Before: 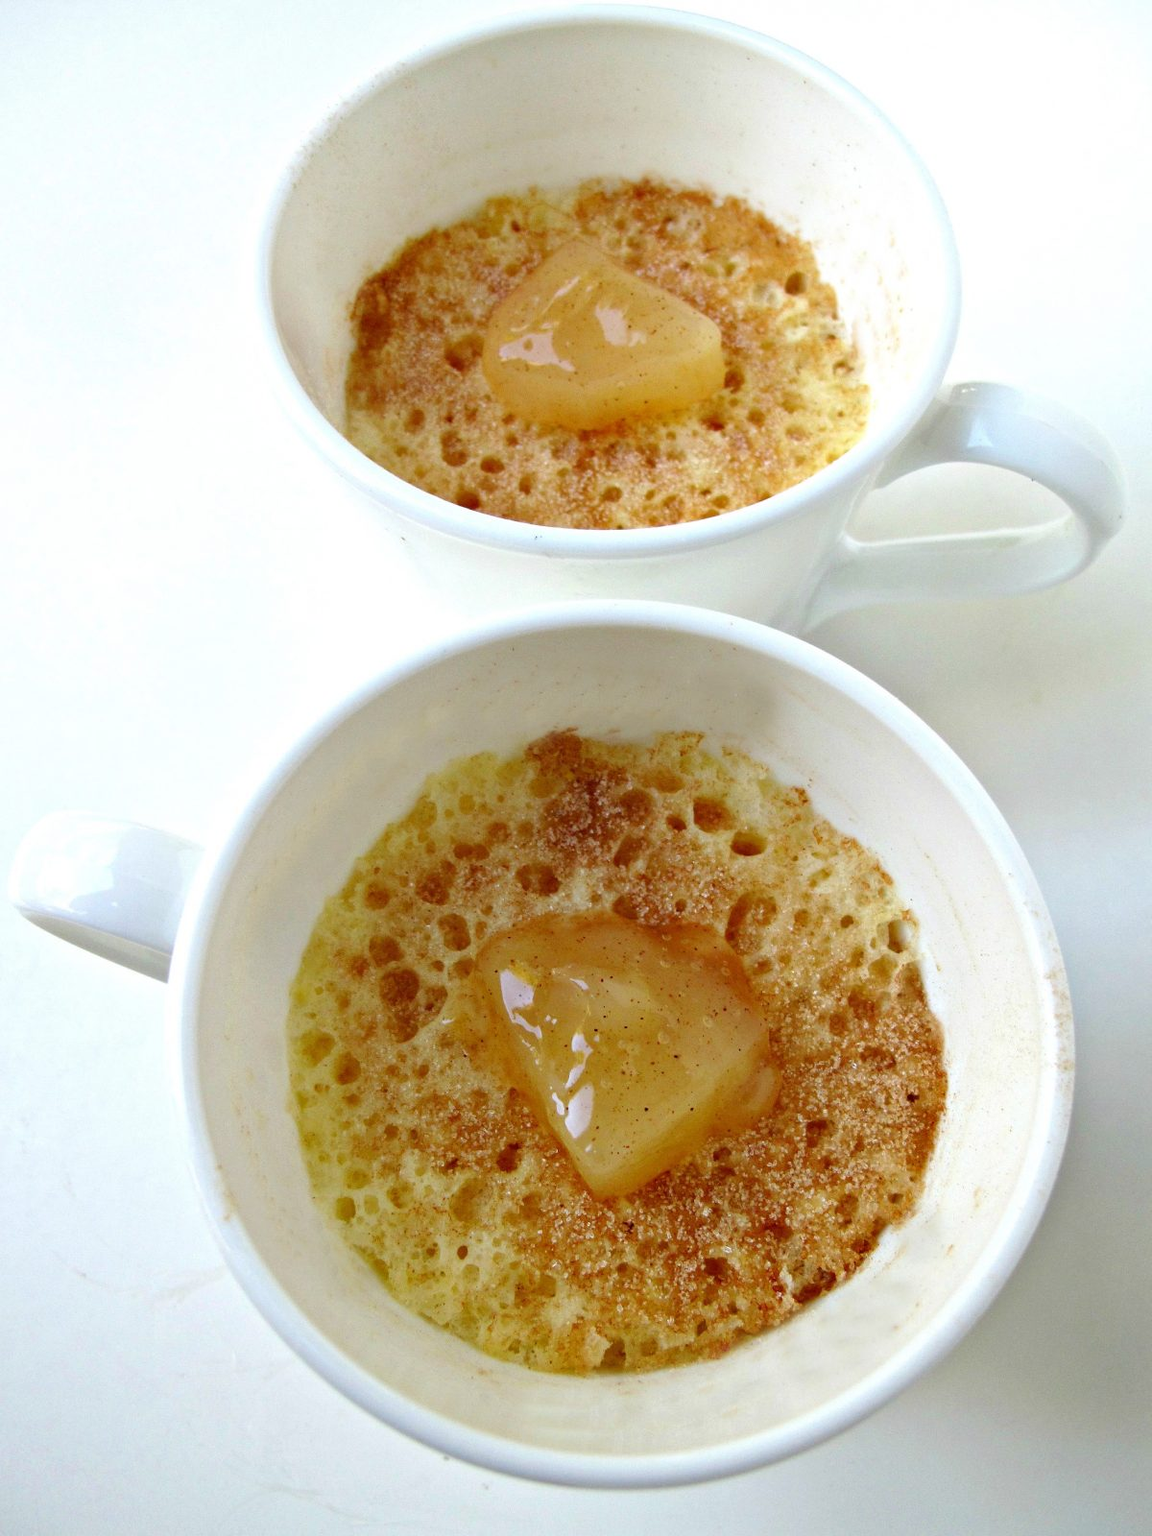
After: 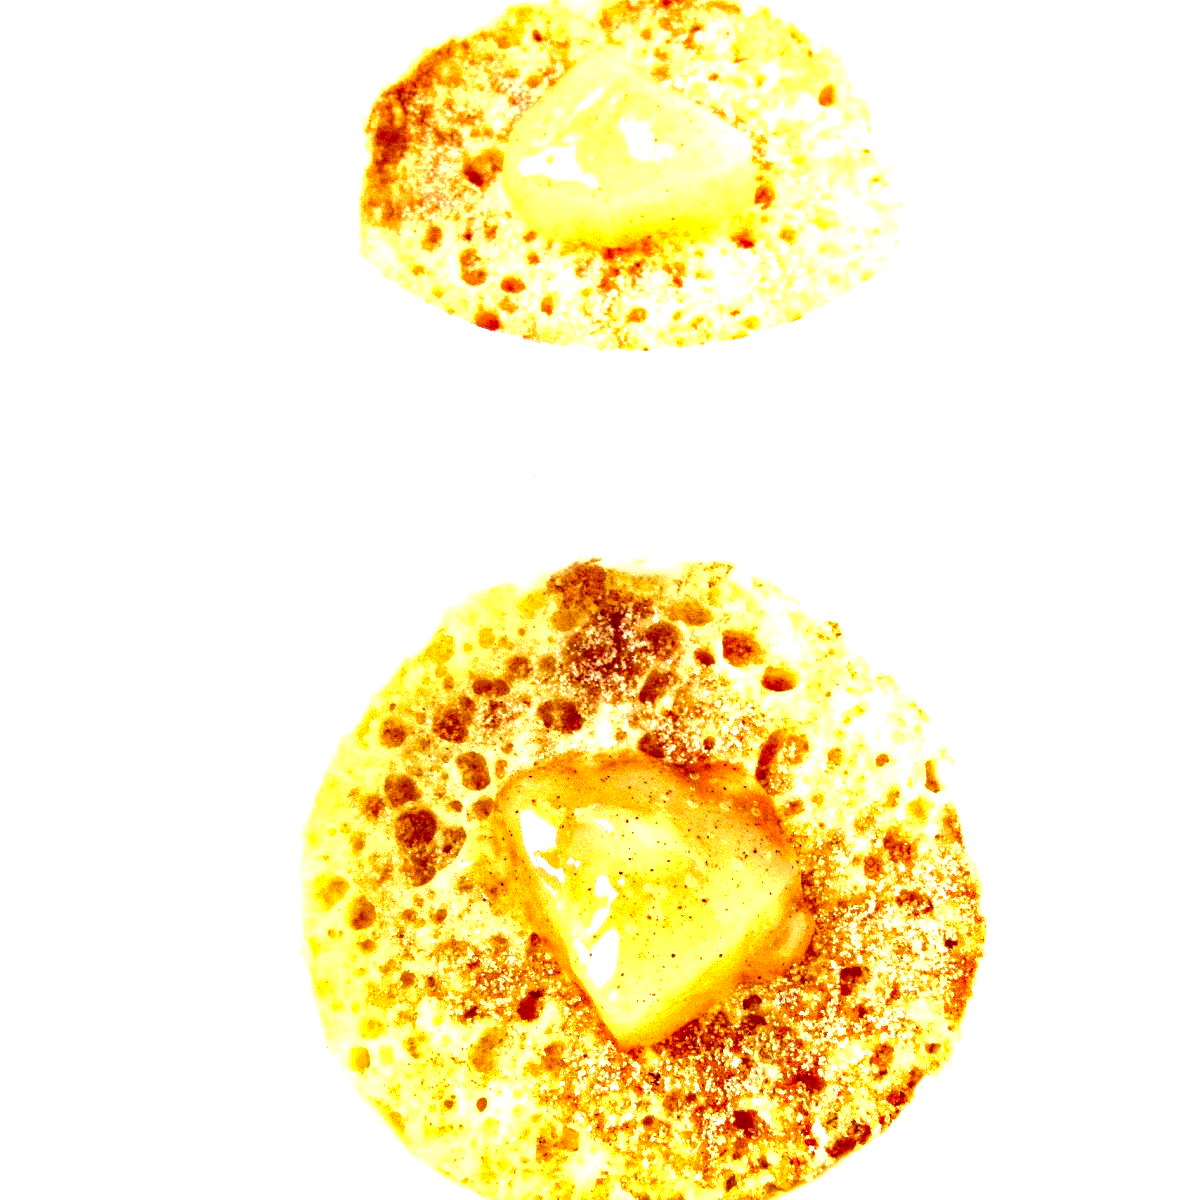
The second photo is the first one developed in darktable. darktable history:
color calibration: illuminant Planckian (black body), x 0.351, y 0.352, temperature 4794.27 K
local contrast: highlights 20%, detail 150%
contrast brightness saturation: contrast 0.2, brightness -0.11, saturation 0.1
exposure: black level correction 0, exposure 1 EV, compensate exposure bias true, compensate highlight preservation false
crop and rotate: top 12.5%, bottom 12.5%
levels: levels [0, 0.374, 0.749]
